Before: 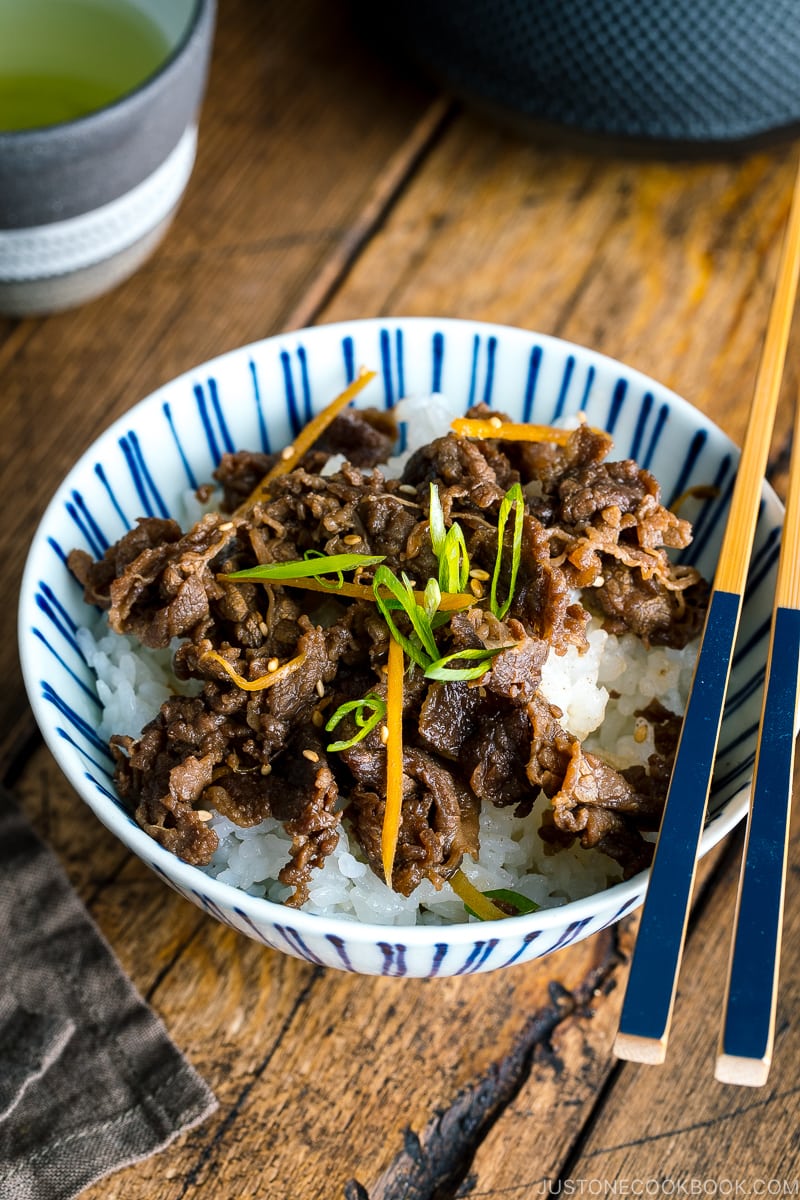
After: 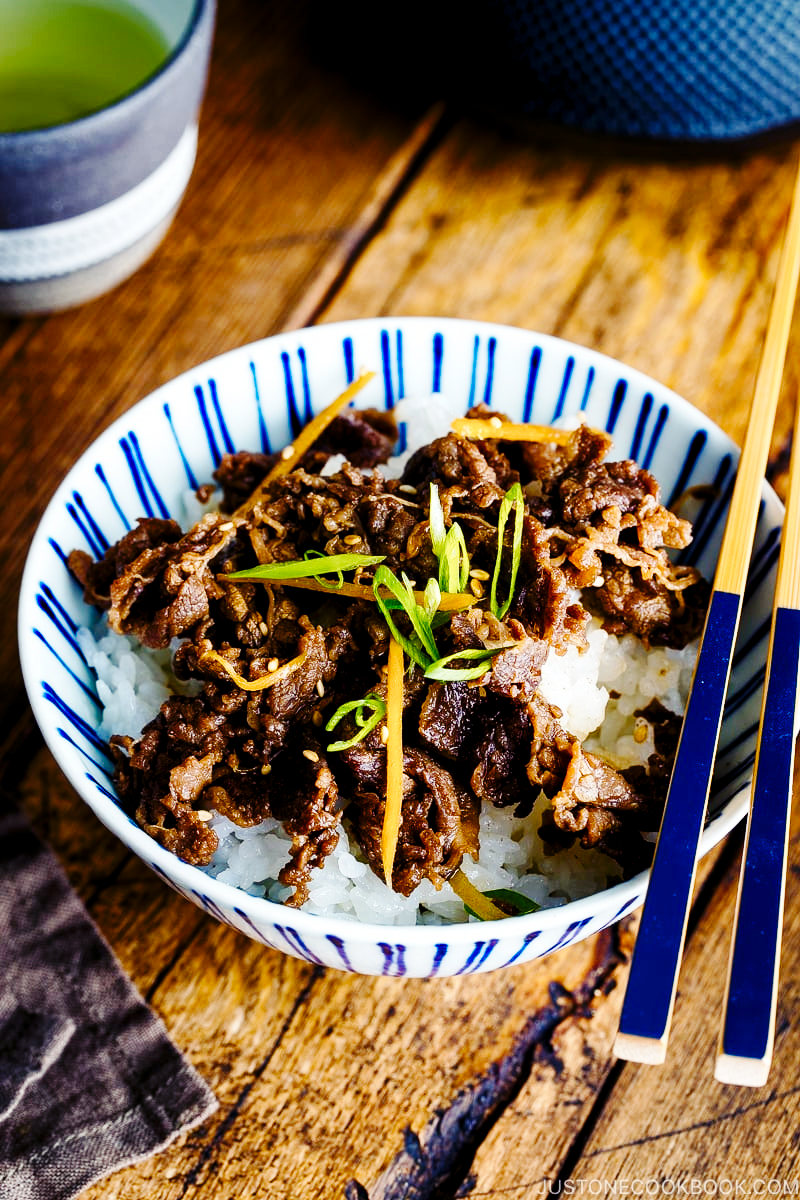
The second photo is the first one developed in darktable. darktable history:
base curve: curves: ch0 [(0, 0) (0.036, 0.025) (0.121, 0.166) (0.206, 0.329) (0.605, 0.79) (1, 1)], preserve colors none
color balance rgb: shadows lift › luminance -21.374%, shadows lift › chroma 8.74%, shadows lift › hue 285.15°, global offset › luminance -0.475%, white fulcrum 1.01 EV, linear chroma grading › global chroma 14.984%, perceptual saturation grading › global saturation 20%, perceptual saturation grading › highlights -50.259%, perceptual saturation grading › shadows 30.004%
